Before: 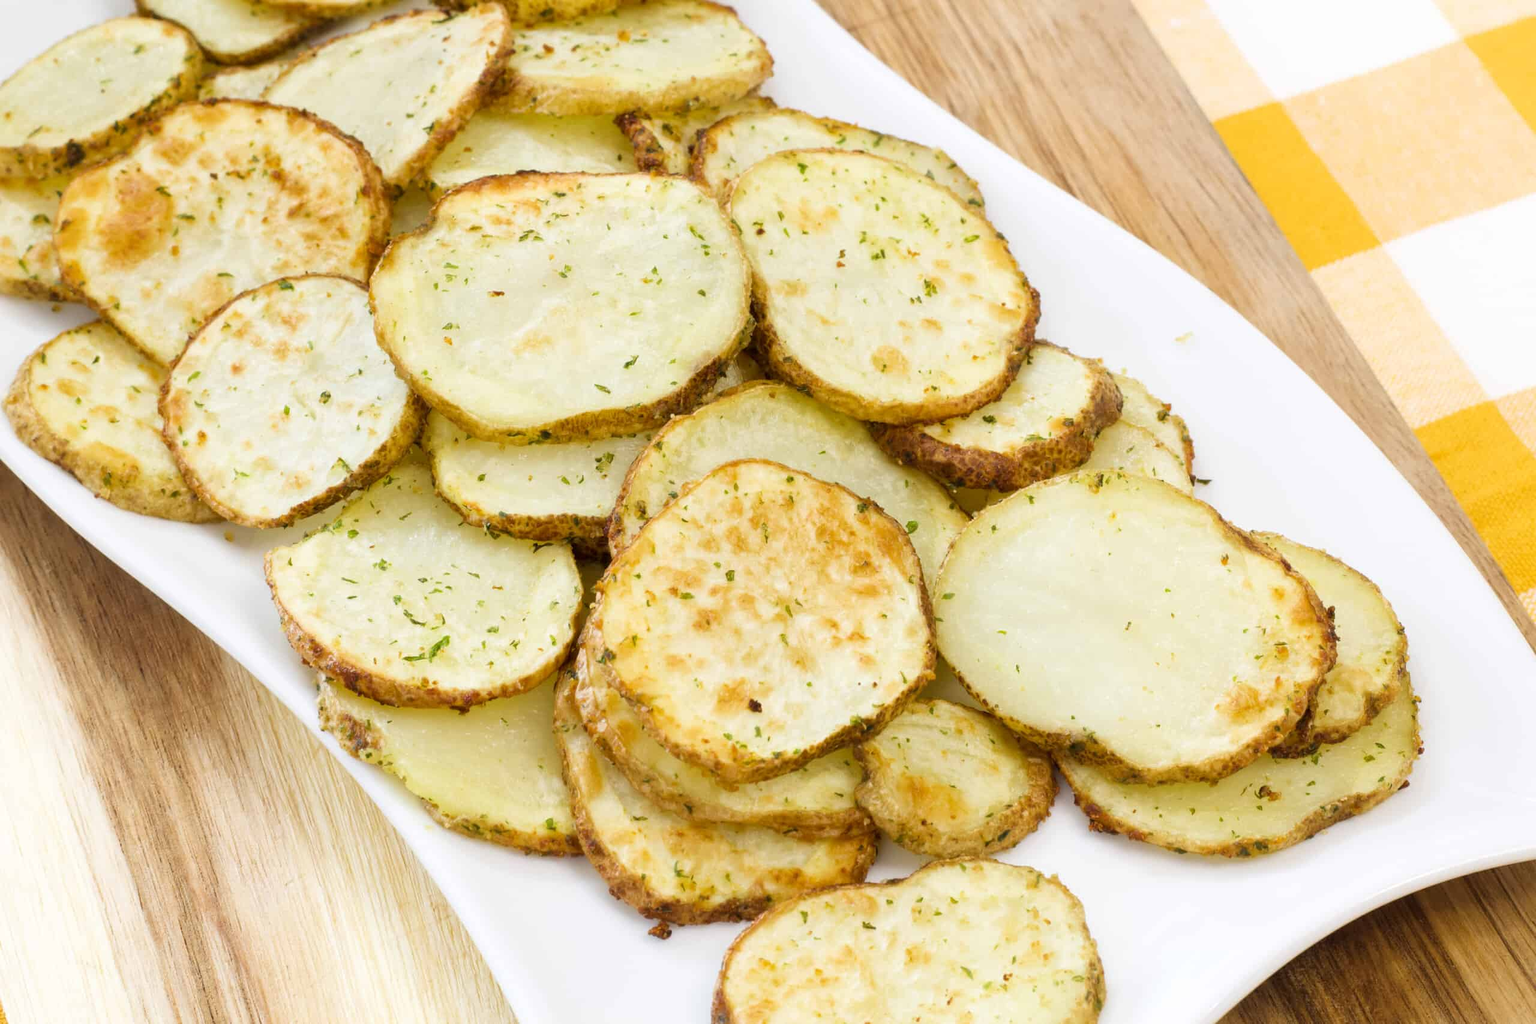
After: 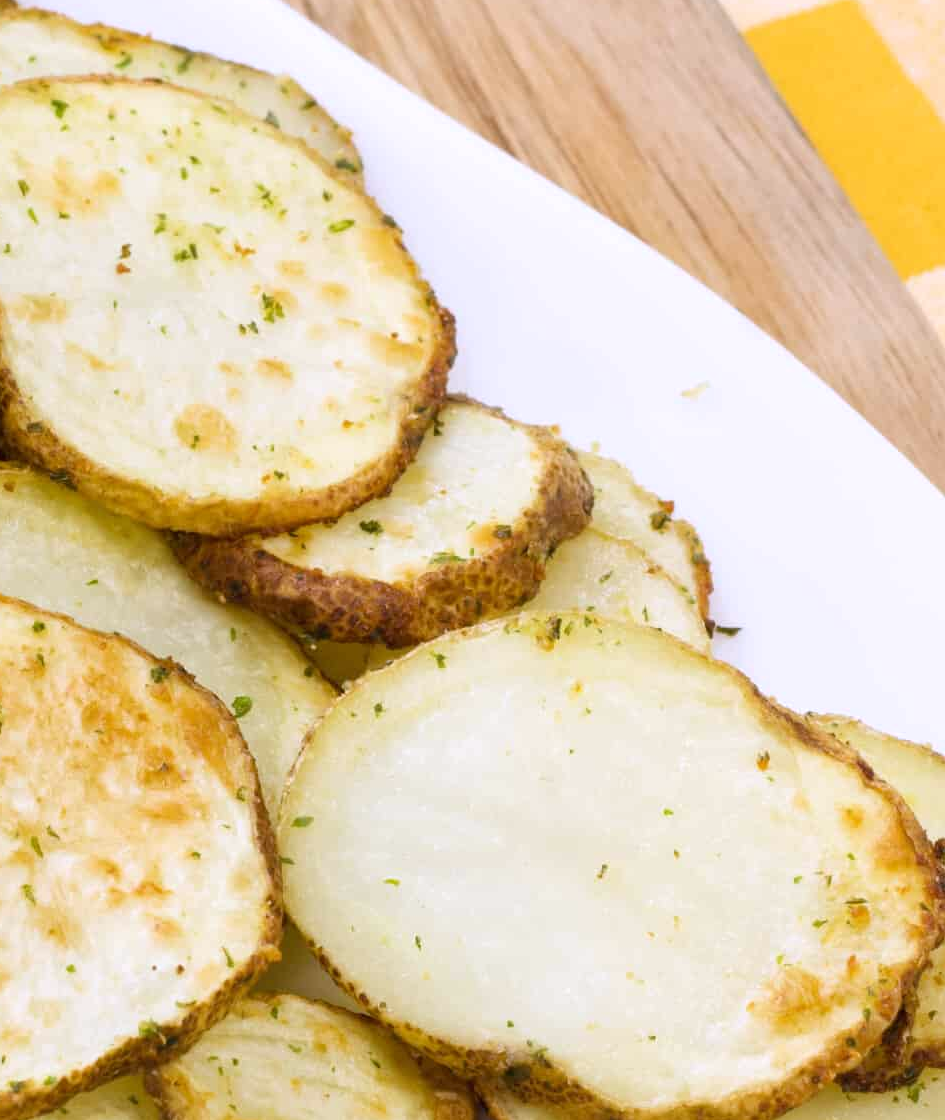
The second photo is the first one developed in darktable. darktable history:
white balance: red 1.004, blue 1.096
crop and rotate: left 49.936%, top 10.094%, right 13.136%, bottom 24.256%
